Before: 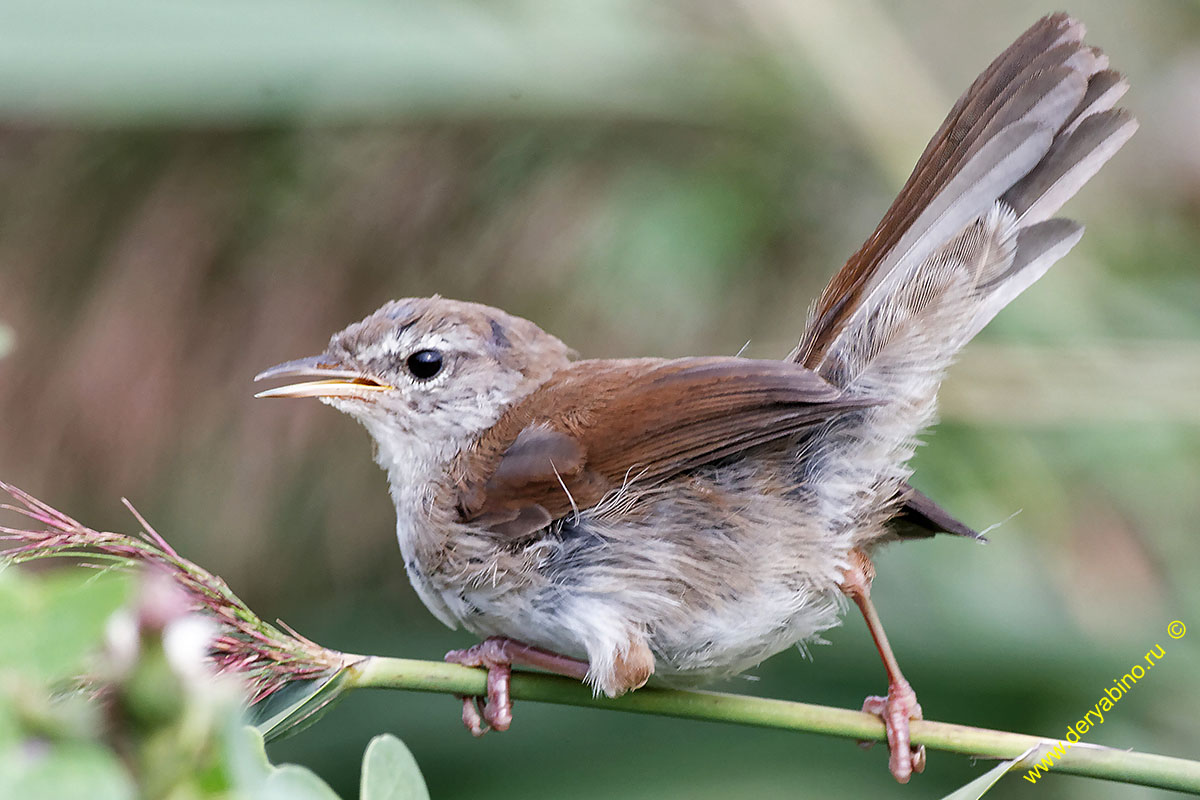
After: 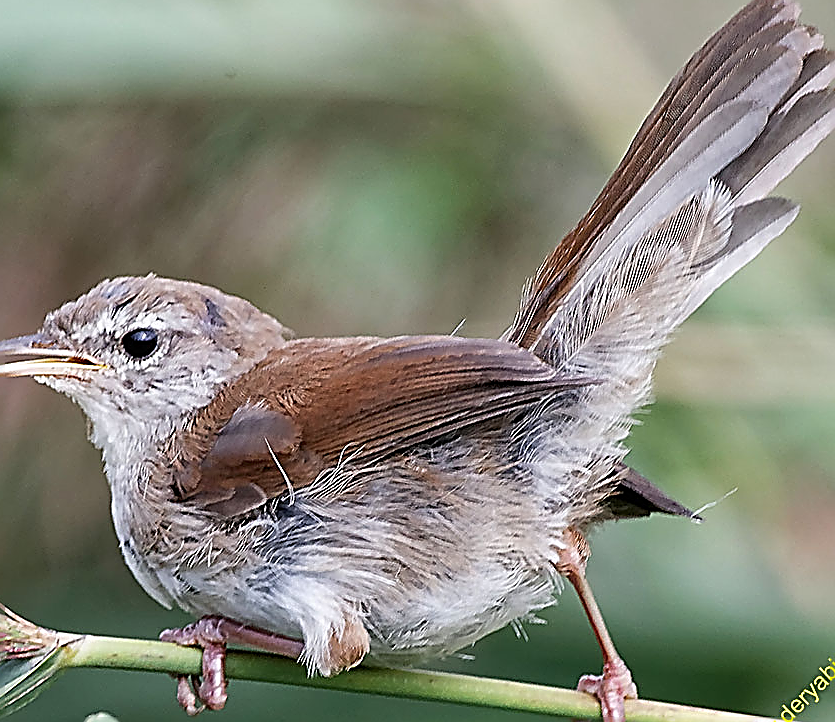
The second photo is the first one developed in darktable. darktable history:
sharpen: amount 1.998
crop and rotate: left 23.82%, top 2.737%, right 6.525%, bottom 6.919%
